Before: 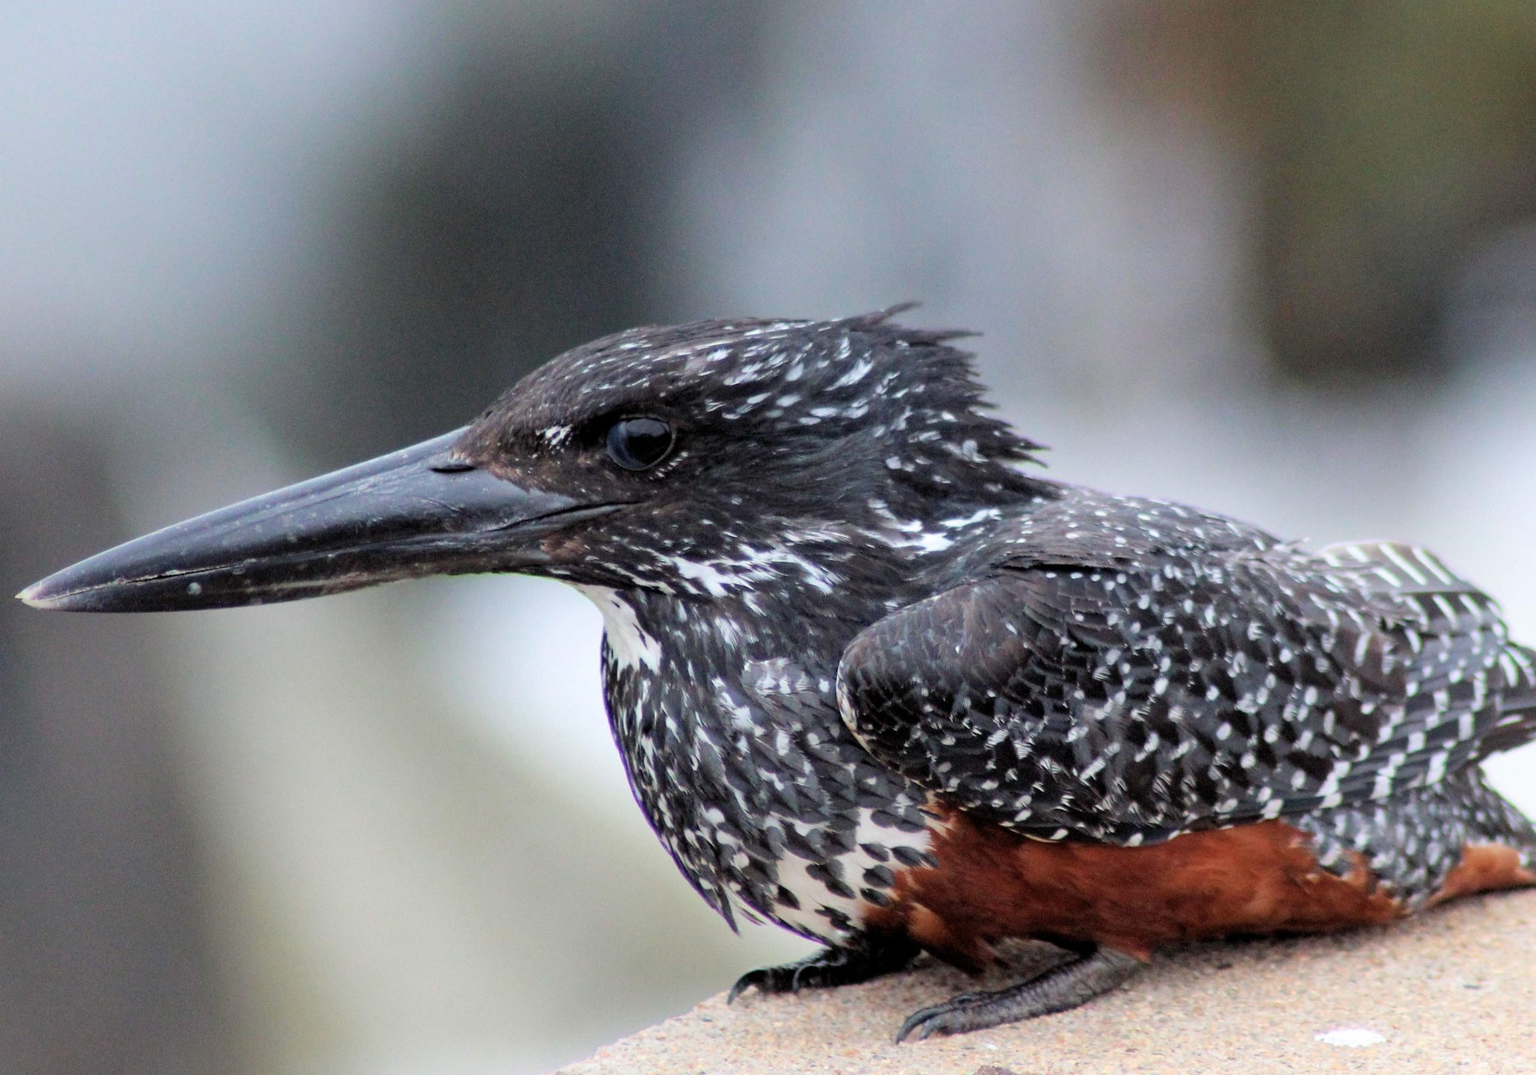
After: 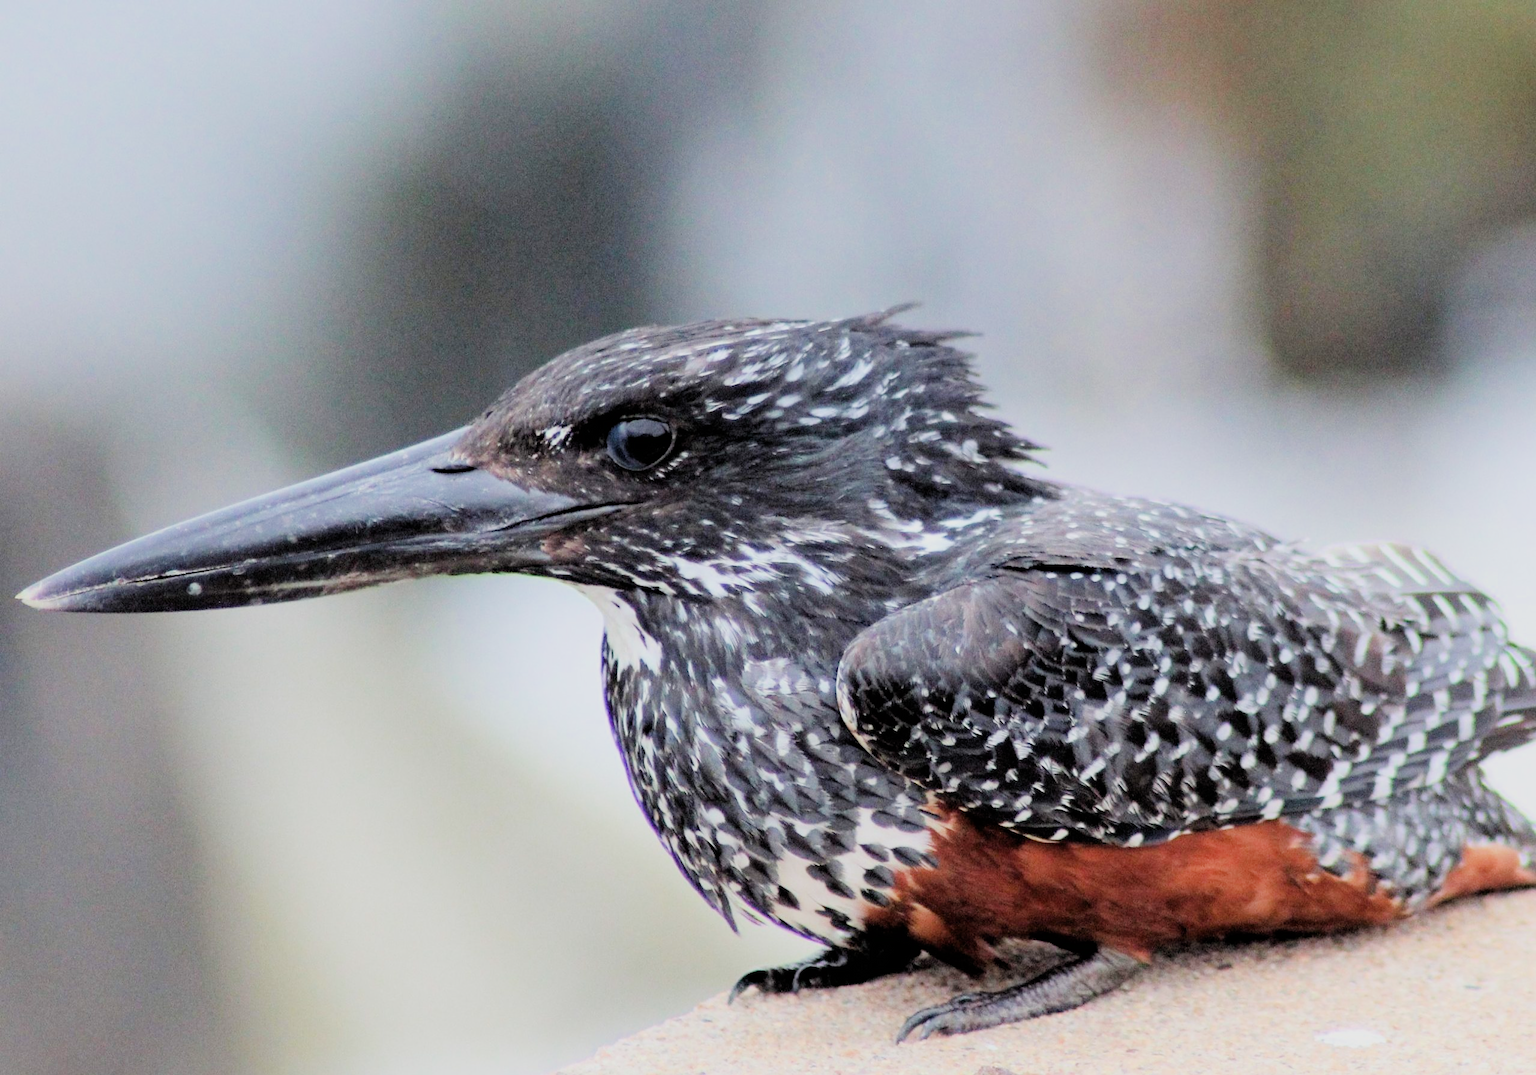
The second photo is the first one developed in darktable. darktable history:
exposure: black level correction 0, exposure 1 EV, compensate highlight preservation false
filmic rgb: black relative exposure -6.98 EV, white relative exposure 5.63 EV, hardness 2.86
